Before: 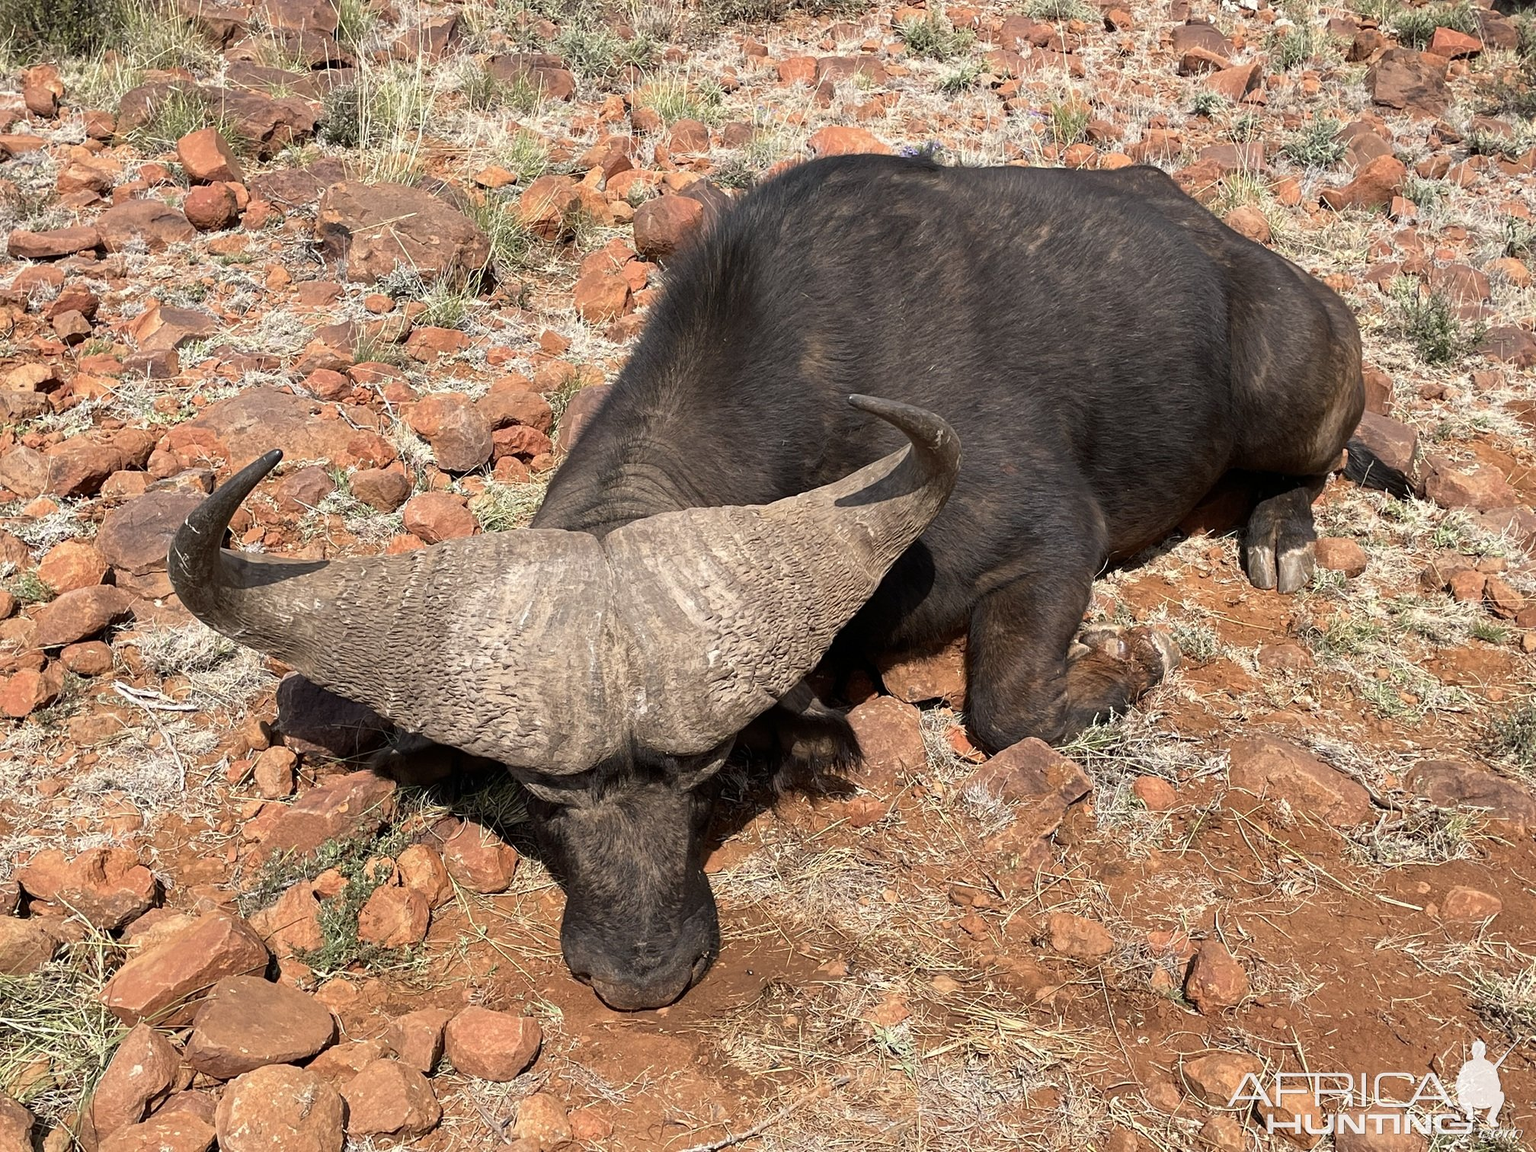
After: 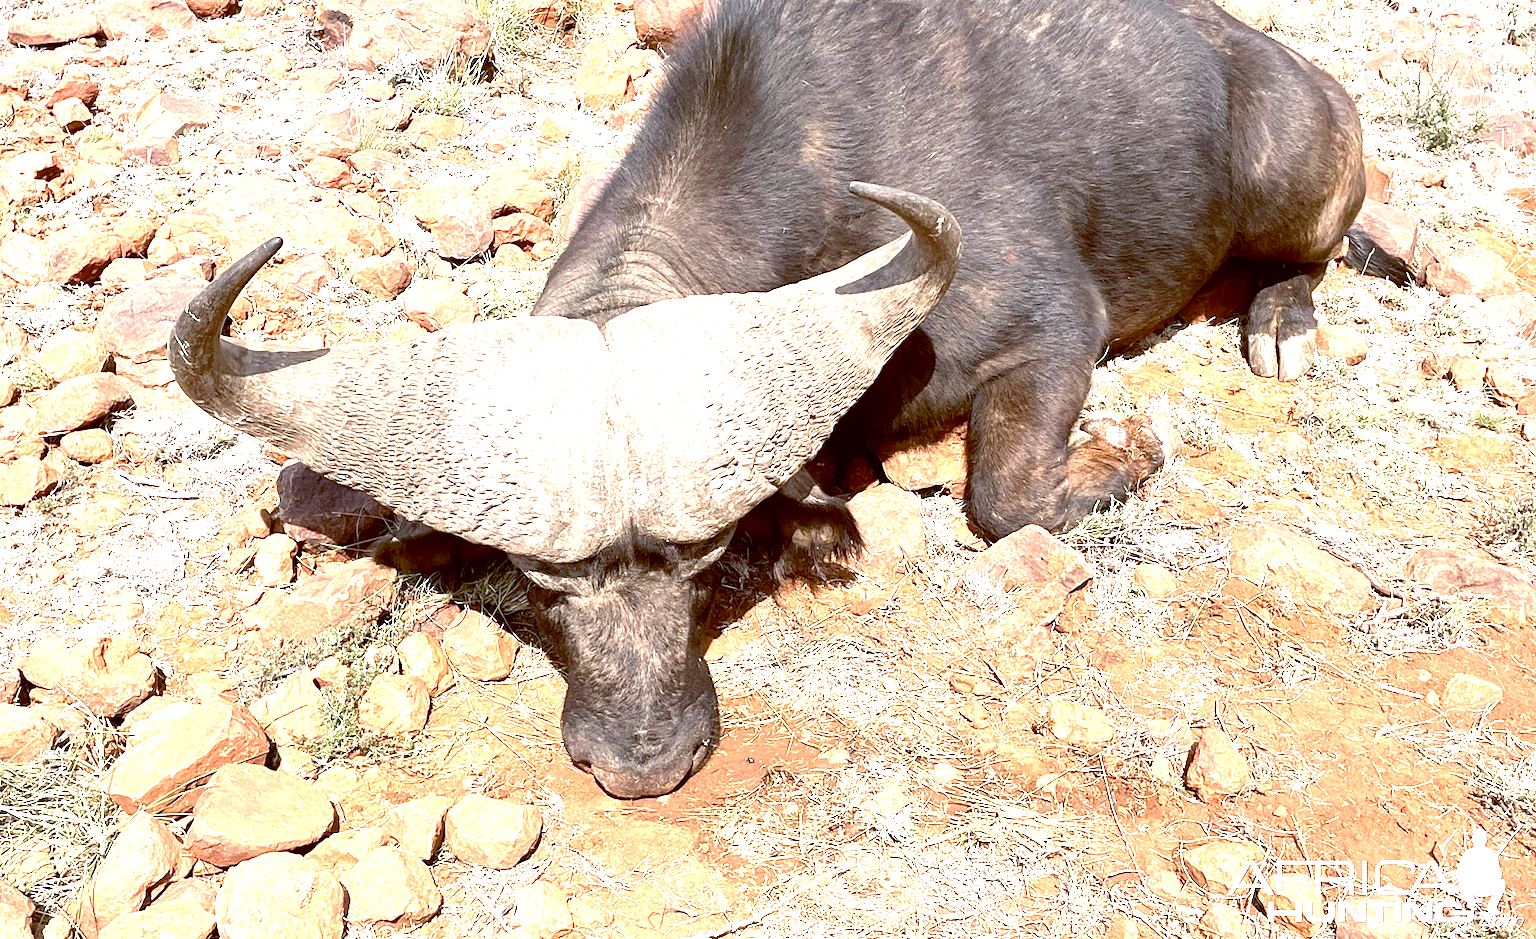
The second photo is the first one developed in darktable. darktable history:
crop and rotate: top 18.507%
exposure: black level correction 0.001, exposure 2 EV, compensate highlight preservation false
color balance: lift [1, 1.015, 1.004, 0.985], gamma [1, 0.958, 0.971, 1.042], gain [1, 0.956, 0.977, 1.044]
